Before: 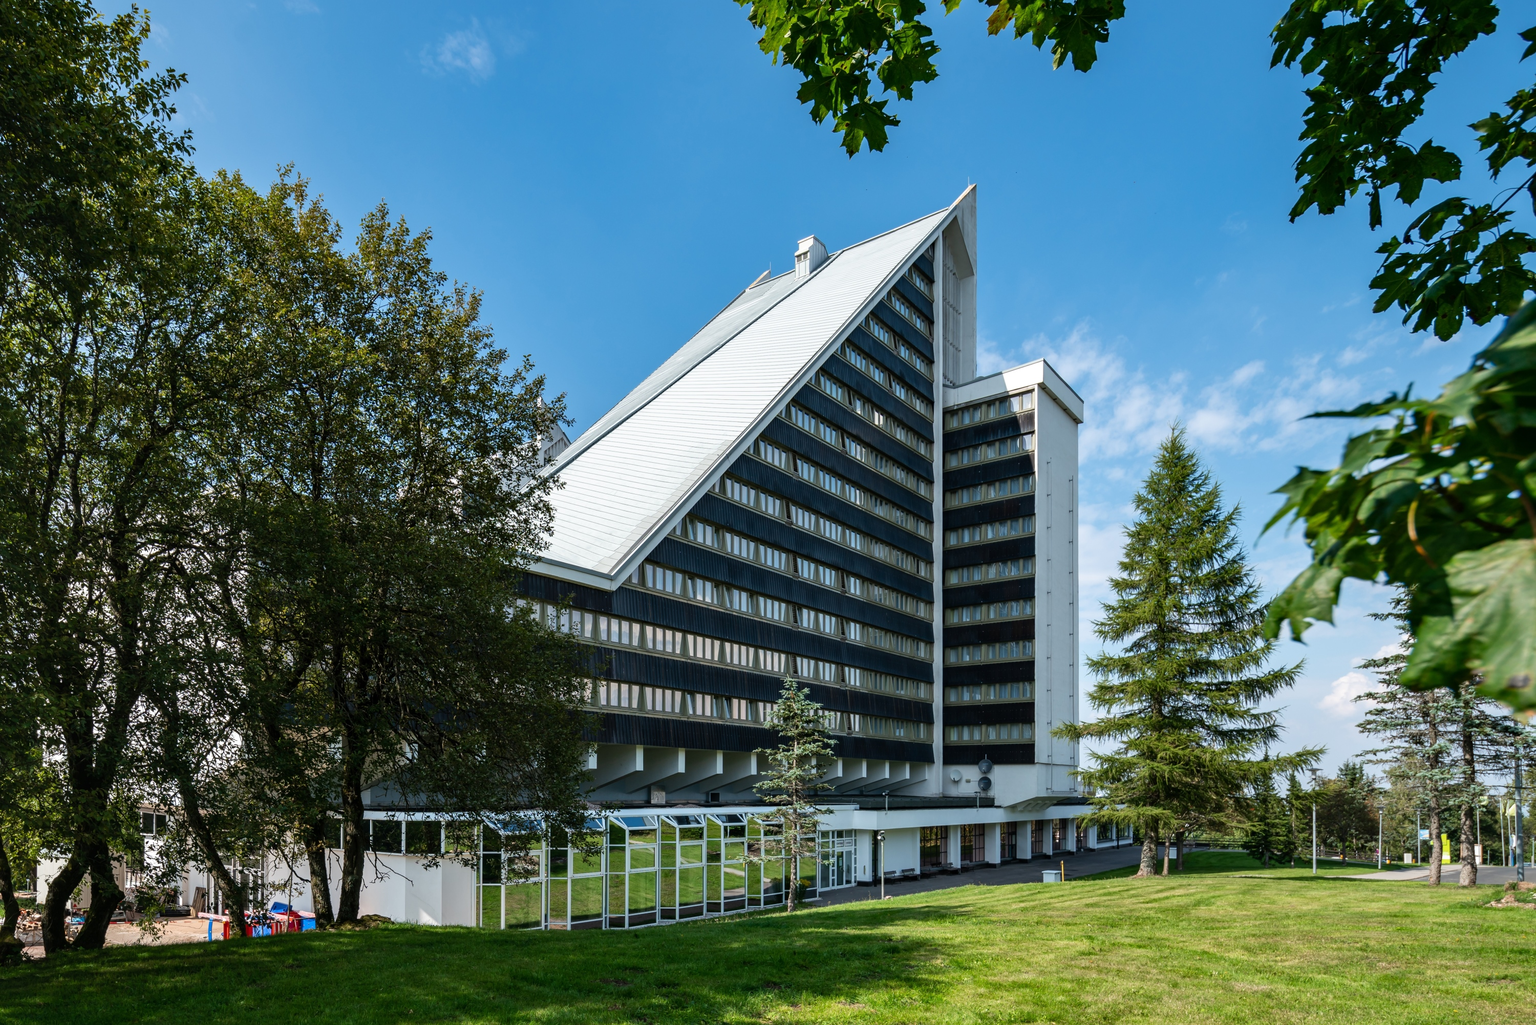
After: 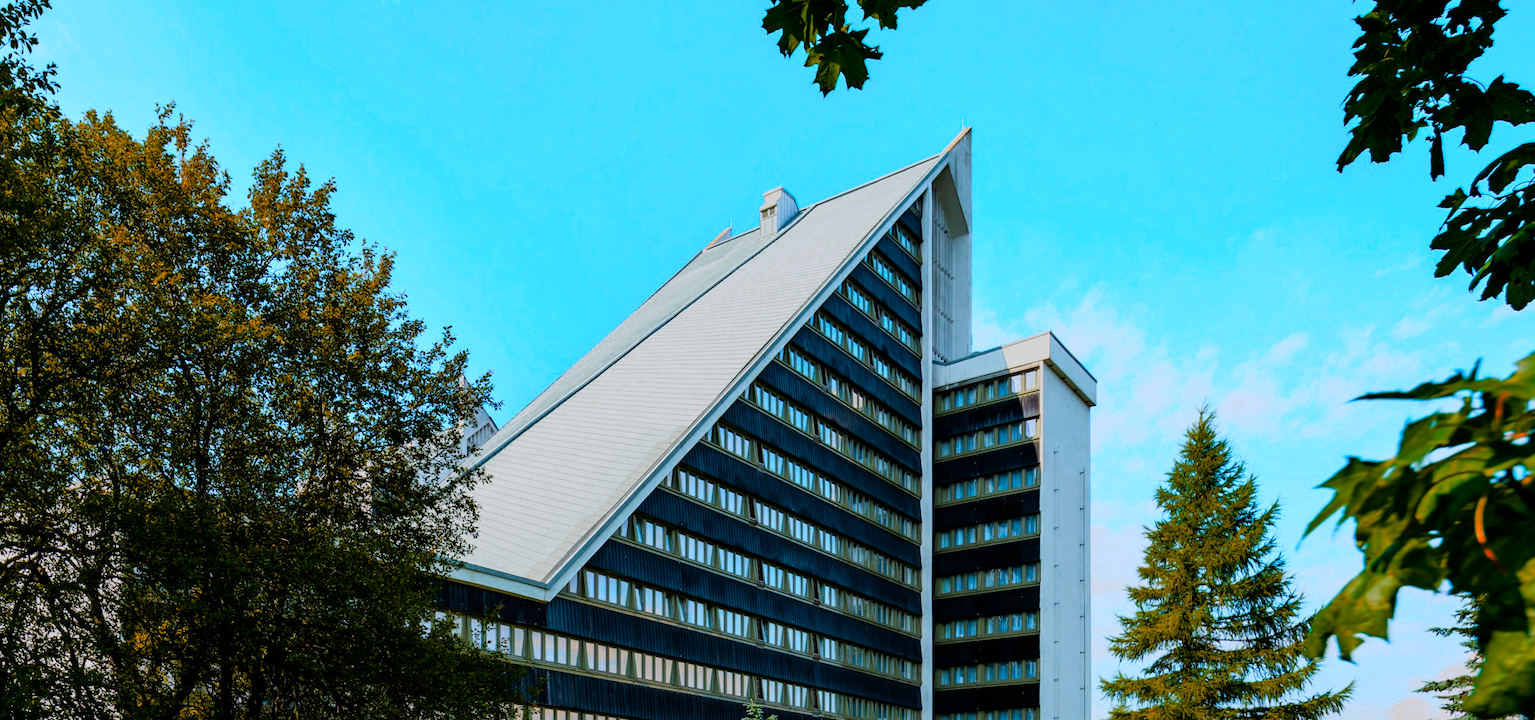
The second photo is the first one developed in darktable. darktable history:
color balance rgb: highlights gain › luminance 9.561%, linear chroma grading › global chroma 15.169%, perceptual saturation grading › global saturation 19.276%, global vibrance 29.711%
filmic rgb: black relative exposure -7.21 EV, white relative exposure 5.36 EV, hardness 3.02
crop and rotate: left 9.392%, top 7.351%, right 4.875%, bottom 32.372%
color zones: curves: ch0 [(0.473, 0.374) (0.742, 0.784)]; ch1 [(0.354, 0.737) (0.742, 0.705)]; ch2 [(0.318, 0.421) (0.758, 0.532)]
